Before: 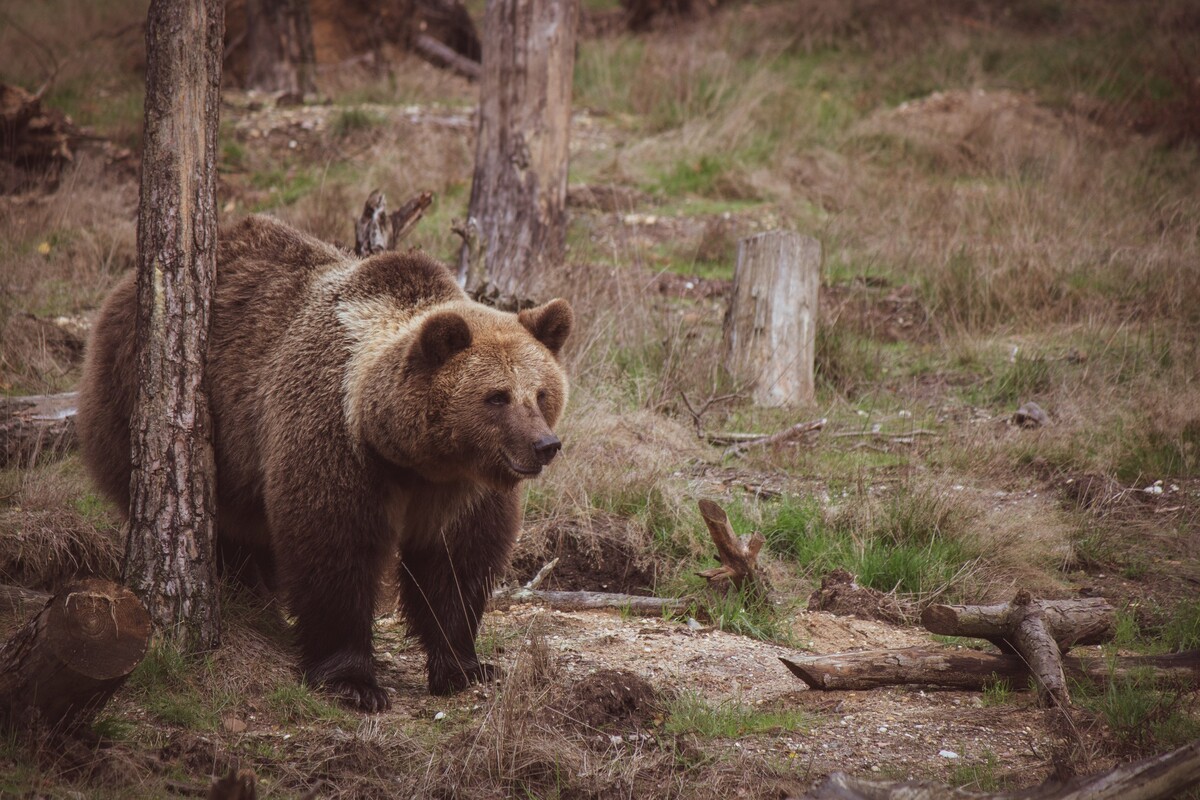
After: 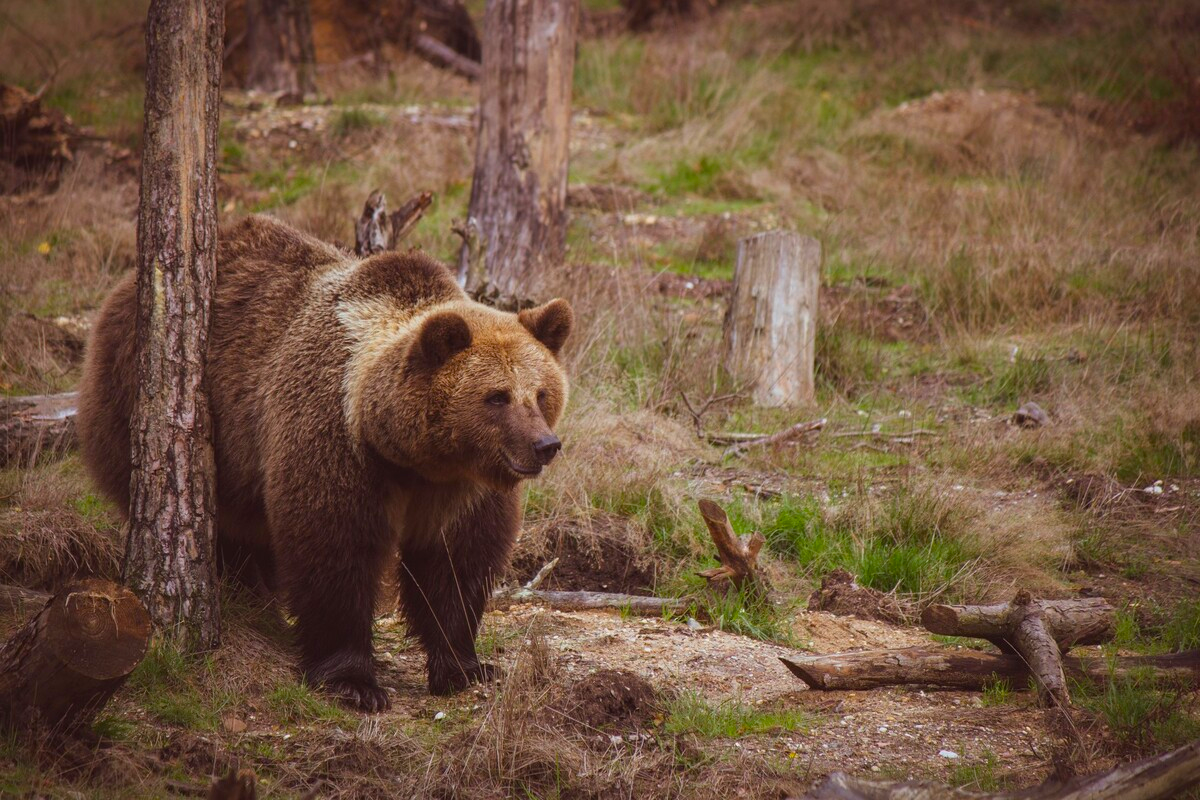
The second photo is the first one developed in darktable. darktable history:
color balance rgb: linear chroma grading › global chroma 9.891%, perceptual saturation grading › global saturation 29.831%, global vibrance 15.096%
